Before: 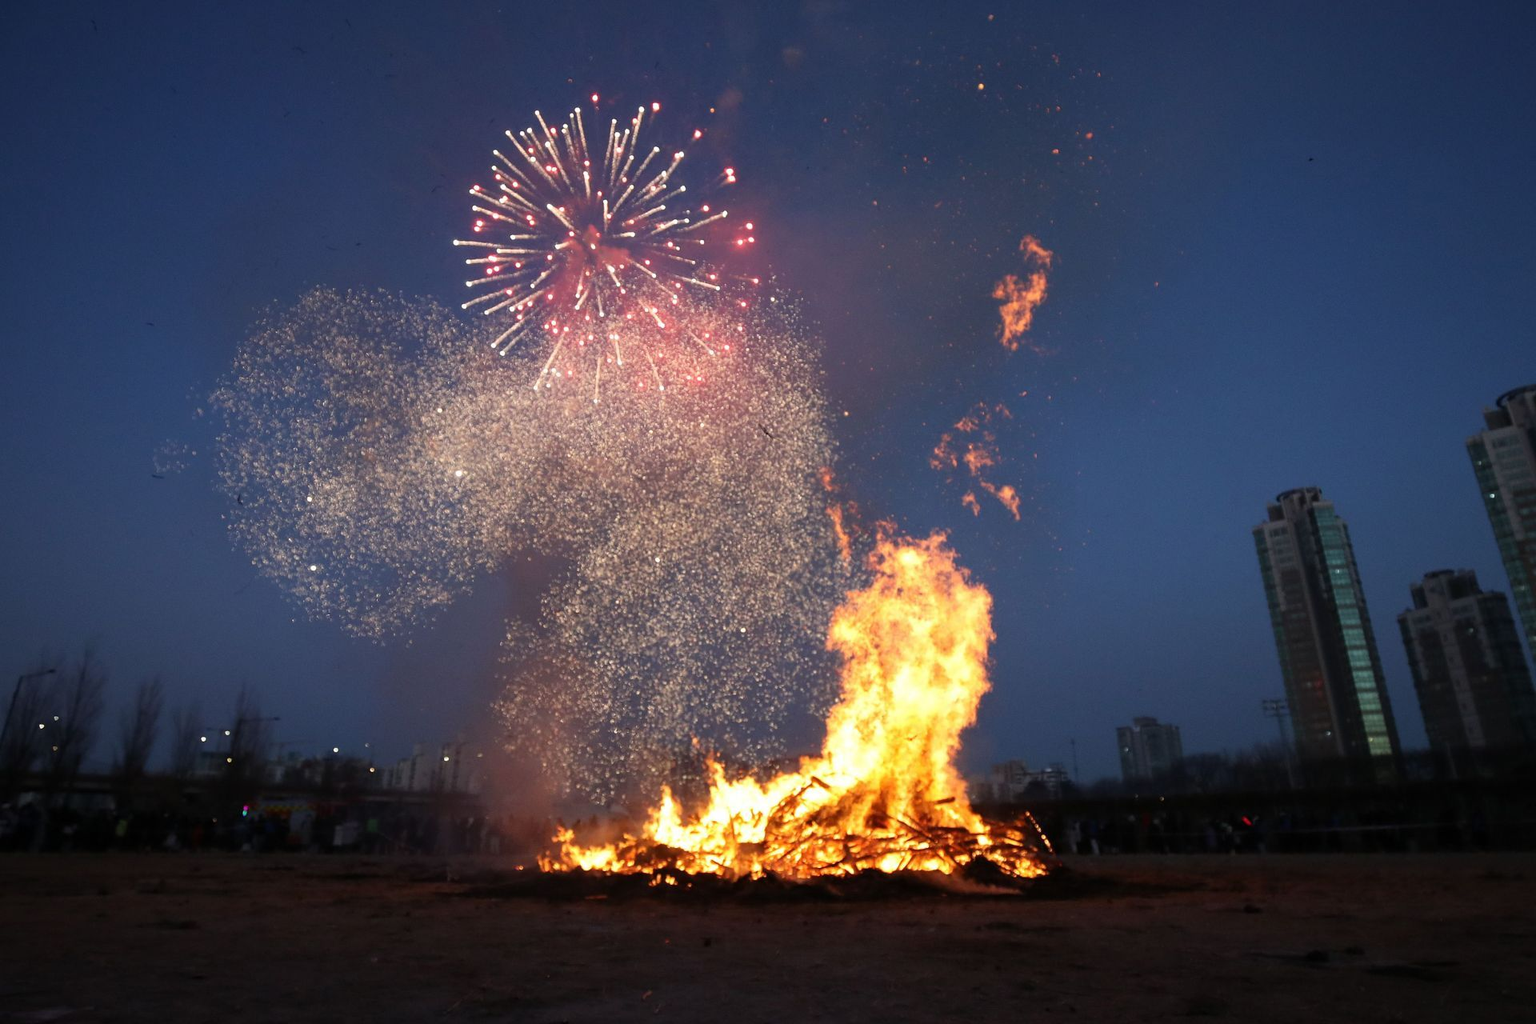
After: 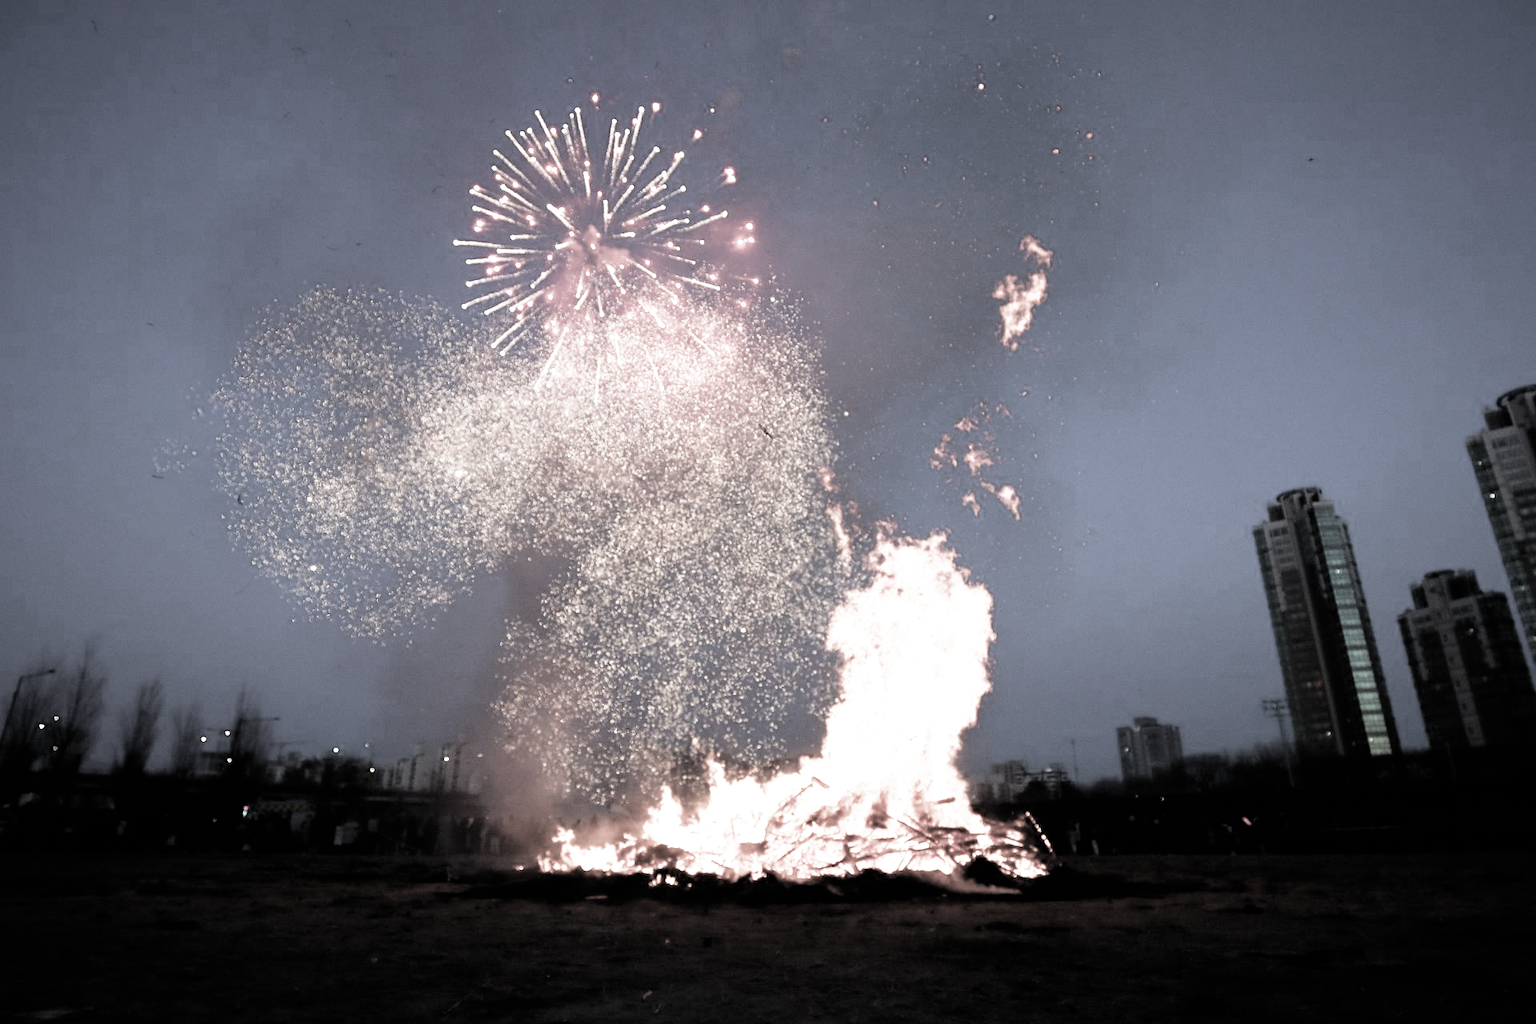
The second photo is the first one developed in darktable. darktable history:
exposure: black level correction 0, exposure 1.095 EV, compensate exposure bias true, compensate highlight preservation false
filmic rgb: black relative exposure -5.14 EV, white relative exposure 3.17 EV, hardness 3.47, contrast 1.195, highlights saturation mix -30.03%, color science v4 (2020)
